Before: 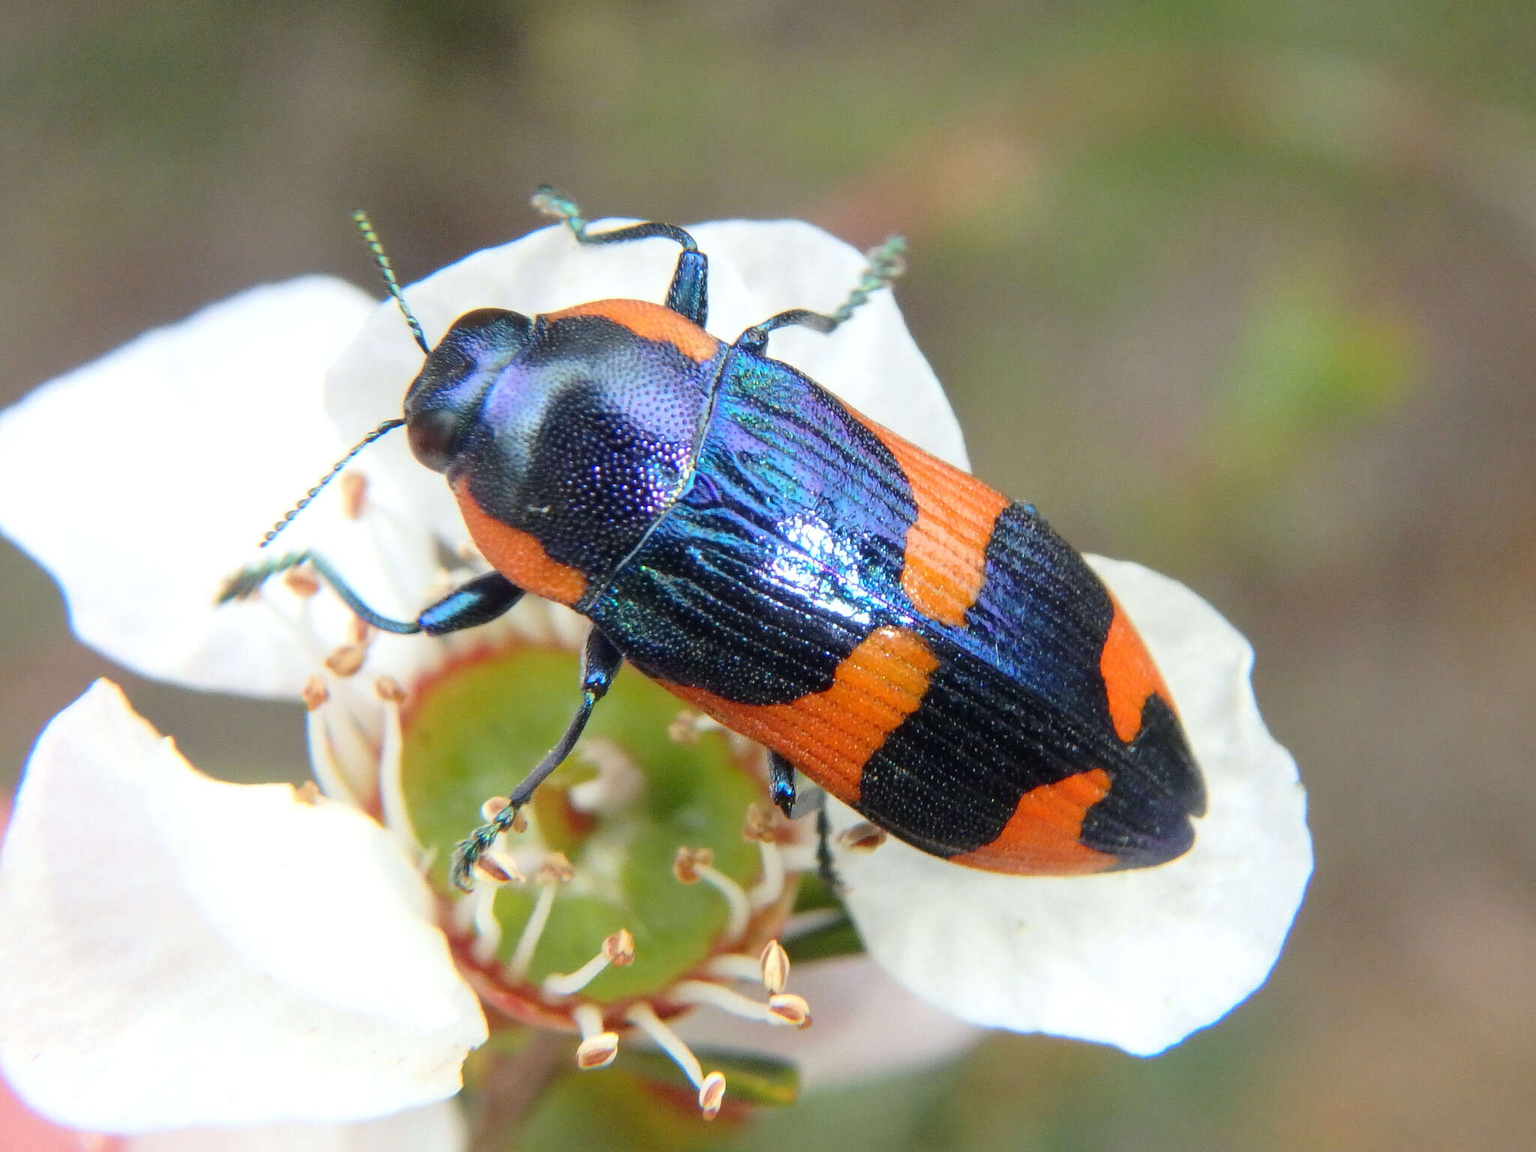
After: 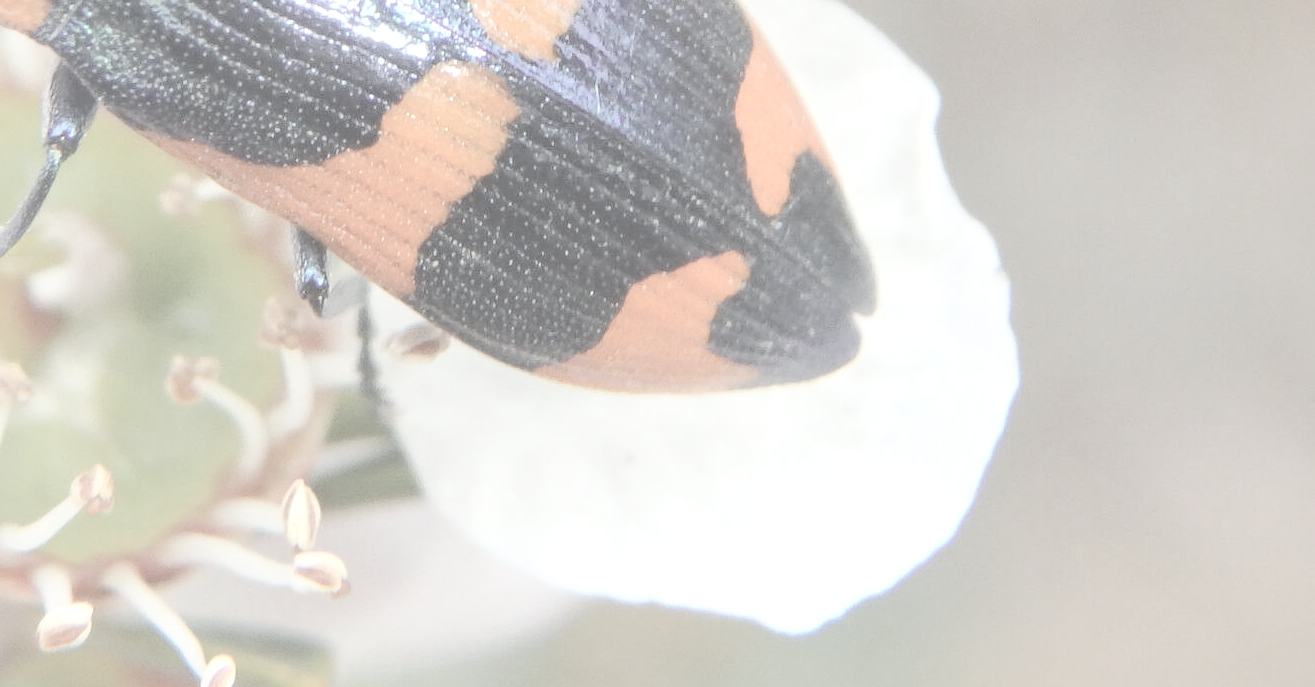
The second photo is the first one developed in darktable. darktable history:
crop and rotate: left 35.783%, top 50.439%, bottom 4.826%
local contrast: mode bilateral grid, contrast 21, coarseness 50, detail 120%, midtone range 0.2
tone equalizer: edges refinement/feathering 500, mask exposure compensation -1.57 EV, preserve details no
exposure: black level correction 0.001, exposure 0.955 EV, compensate exposure bias true, compensate highlight preservation false
contrast brightness saturation: contrast -0.338, brightness 0.752, saturation -0.792
